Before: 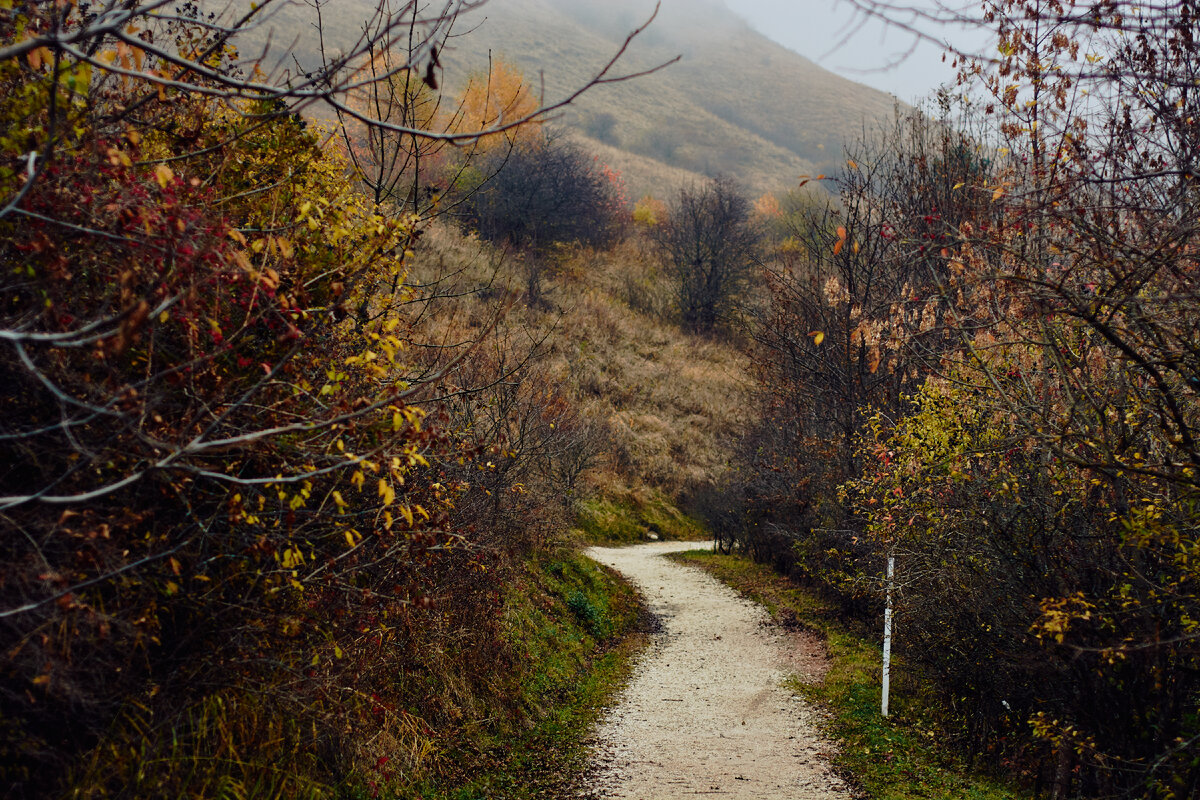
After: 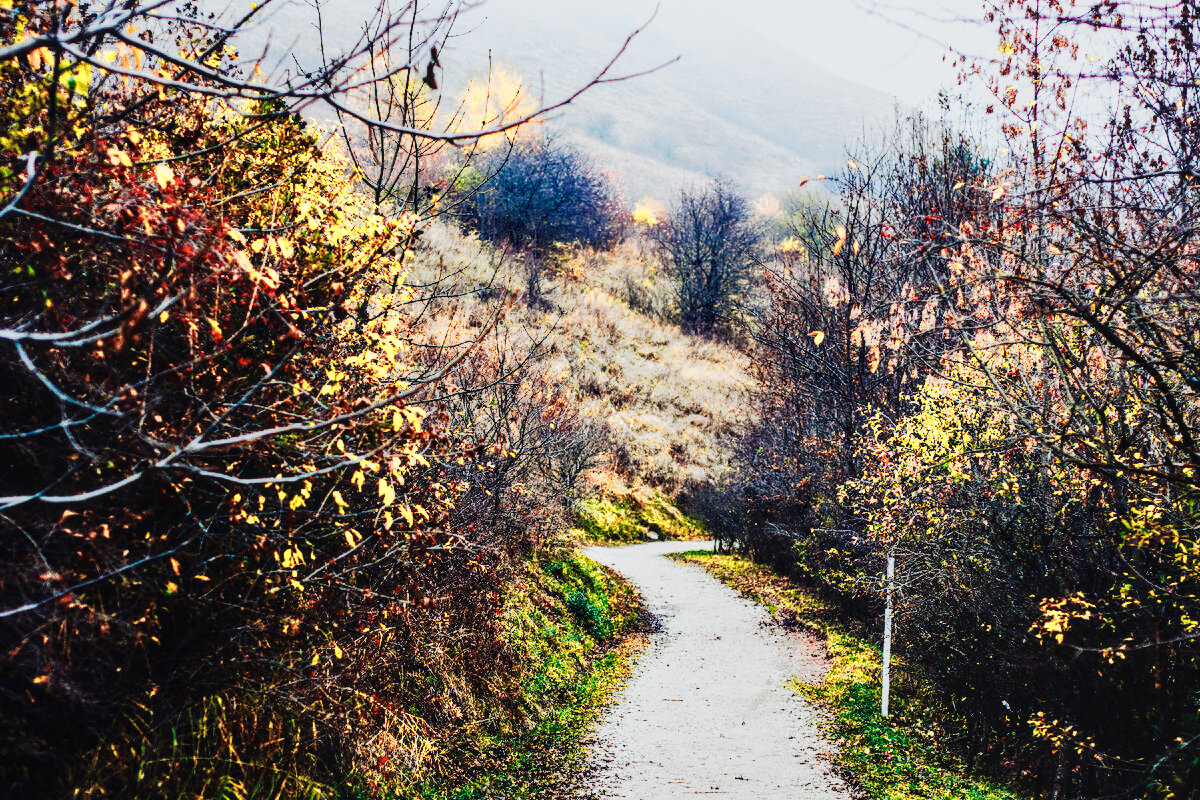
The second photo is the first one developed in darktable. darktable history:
local contrast: on, module defaults
exposure: compensate highlight preservation false
color zones: curves: ch0 [(0.018, 0.548) (0.224, 0.64) (0.425, 0.447) (0.675, 0.575) (0.732, 0.579)]; ch1 [(0.066, 0.487) (0.25, 0.5) (0.404, 0.43) (0.75, 0.421) (0.956, 0.421)]; ch2 [(0.044, 0.561) (0.215, 0.465) (0.399, 0.544) (0.465, 0.548) (0.614, 0.447) (0.724, 0.43) (0.882, 0.623) (0.956, 0.632)]
tone curve: curves: ch0 [(0, 0.021) (0.104, 0.093) (0.236, 0.234) (0.456, 0.566) (0.647, 0.78) (0.864, 0.9) (1, 0.932)]; ch1 [(0, 0) (0.353, 0.344) (0.43, 0.401) (0.479, 0.476) (0.502, 0.504) (0.544, 0.534) (0.566, 0.566) (0.612, 0.621) (0.657, 0.679) (1, 1)]; ch2 [(0, 0) (0.34, 0.314) (0.434, 0.43) (0.5, 0.498) (0.528, 0.536) (0.56, 0.576) (0.595, 0.638) (0.644, 0.729) (1, 1)], preserve colors none
color calibration: illuminant custom, x 0.389, y 0.387, temperature 3801.68 K
base curve: curves: ch0 [(0, 0) (0.008, 0.007) (0.022, 0.029) (0.048, 0.089) (0.092, 0.197) (0.191, 0.399) (0.275, 0.534) (0.357, 0.65) (0.477, 0.78) (0.542, 0.833) (0.799, 0.973) (1, 1)], preserve colors none
